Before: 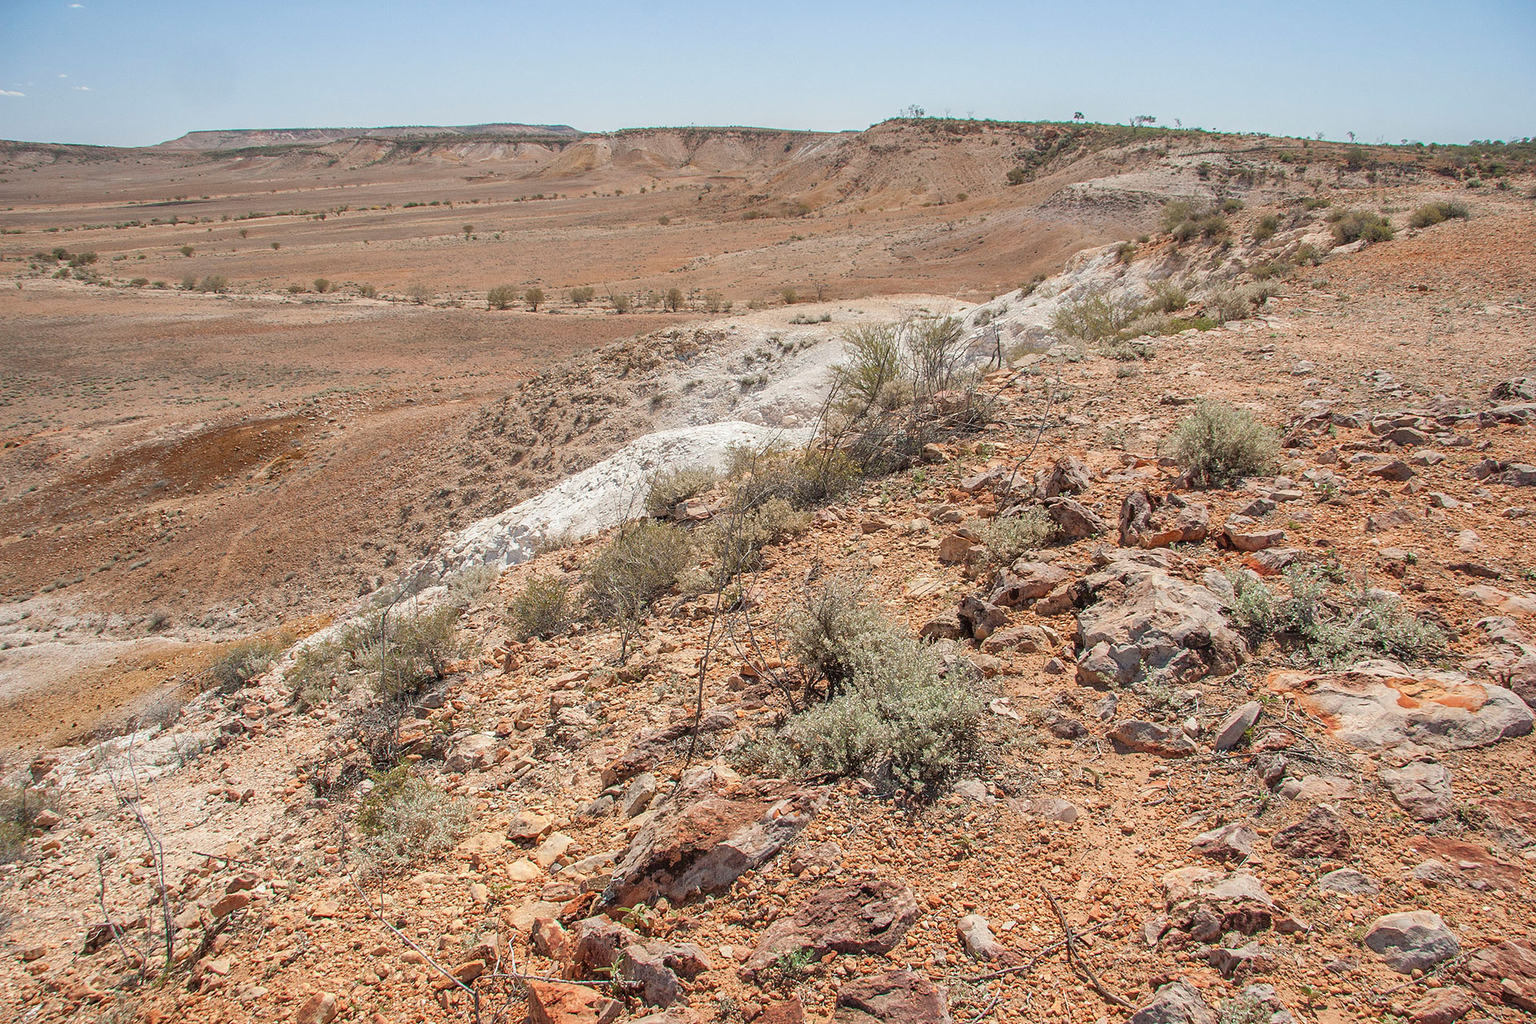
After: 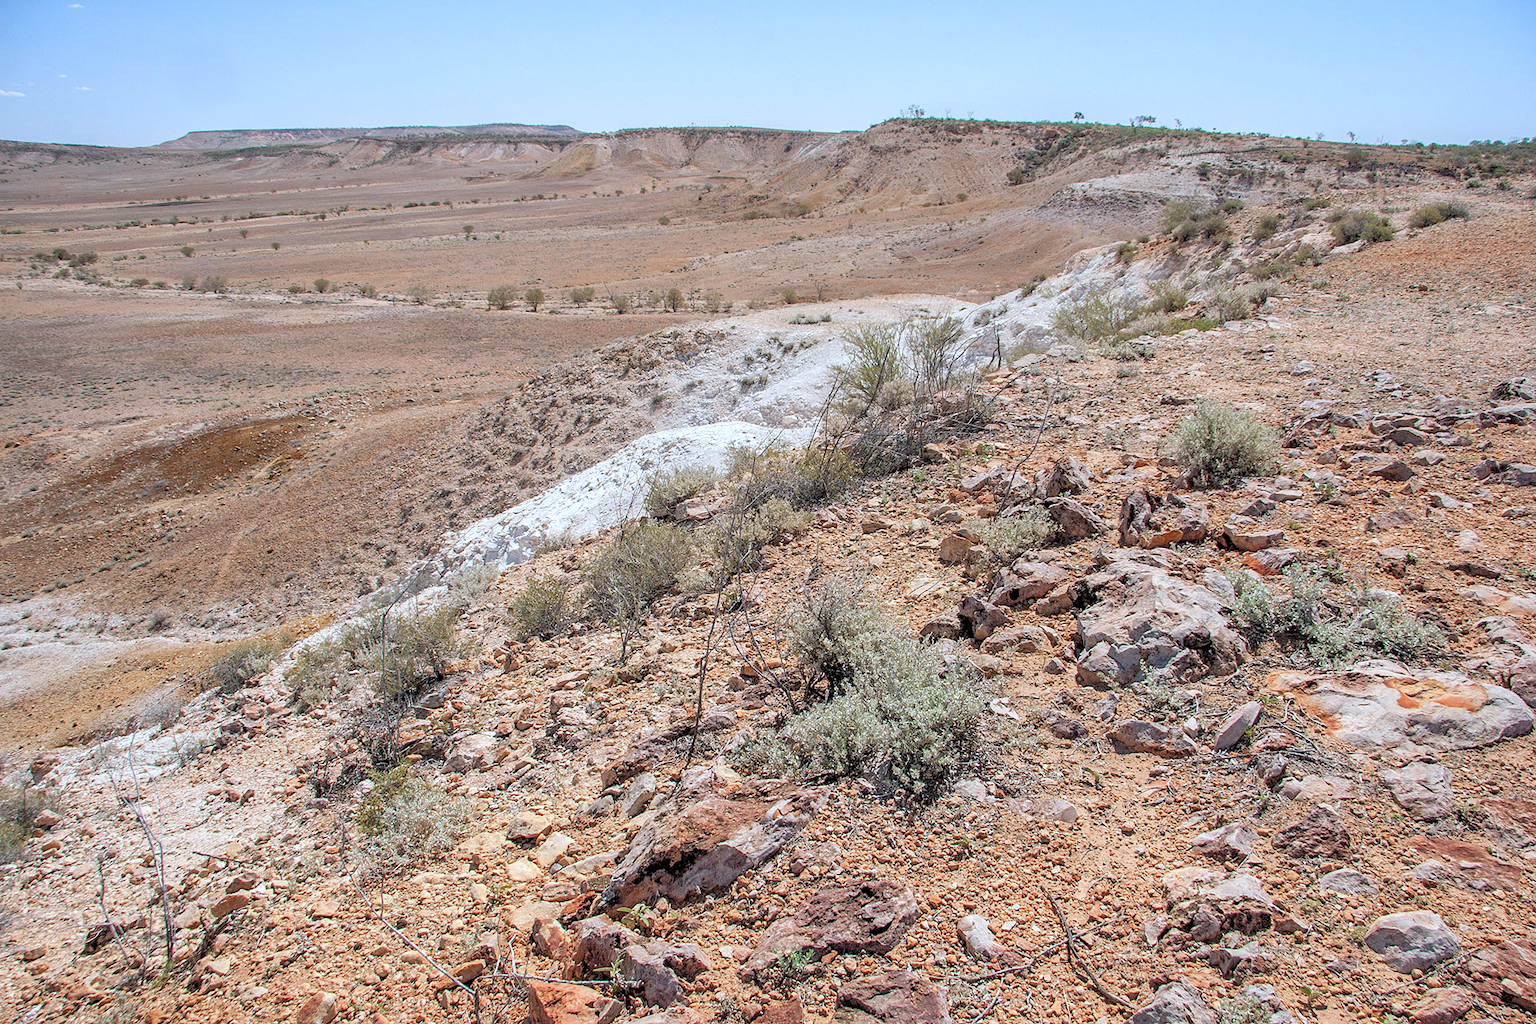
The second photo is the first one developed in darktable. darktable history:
white balance: red 0.931, blue 1.11
rgb levels: levels [[0.013, 0.434, 0.89], [0, 0.5, 1], [0, 0.5, 1]]
